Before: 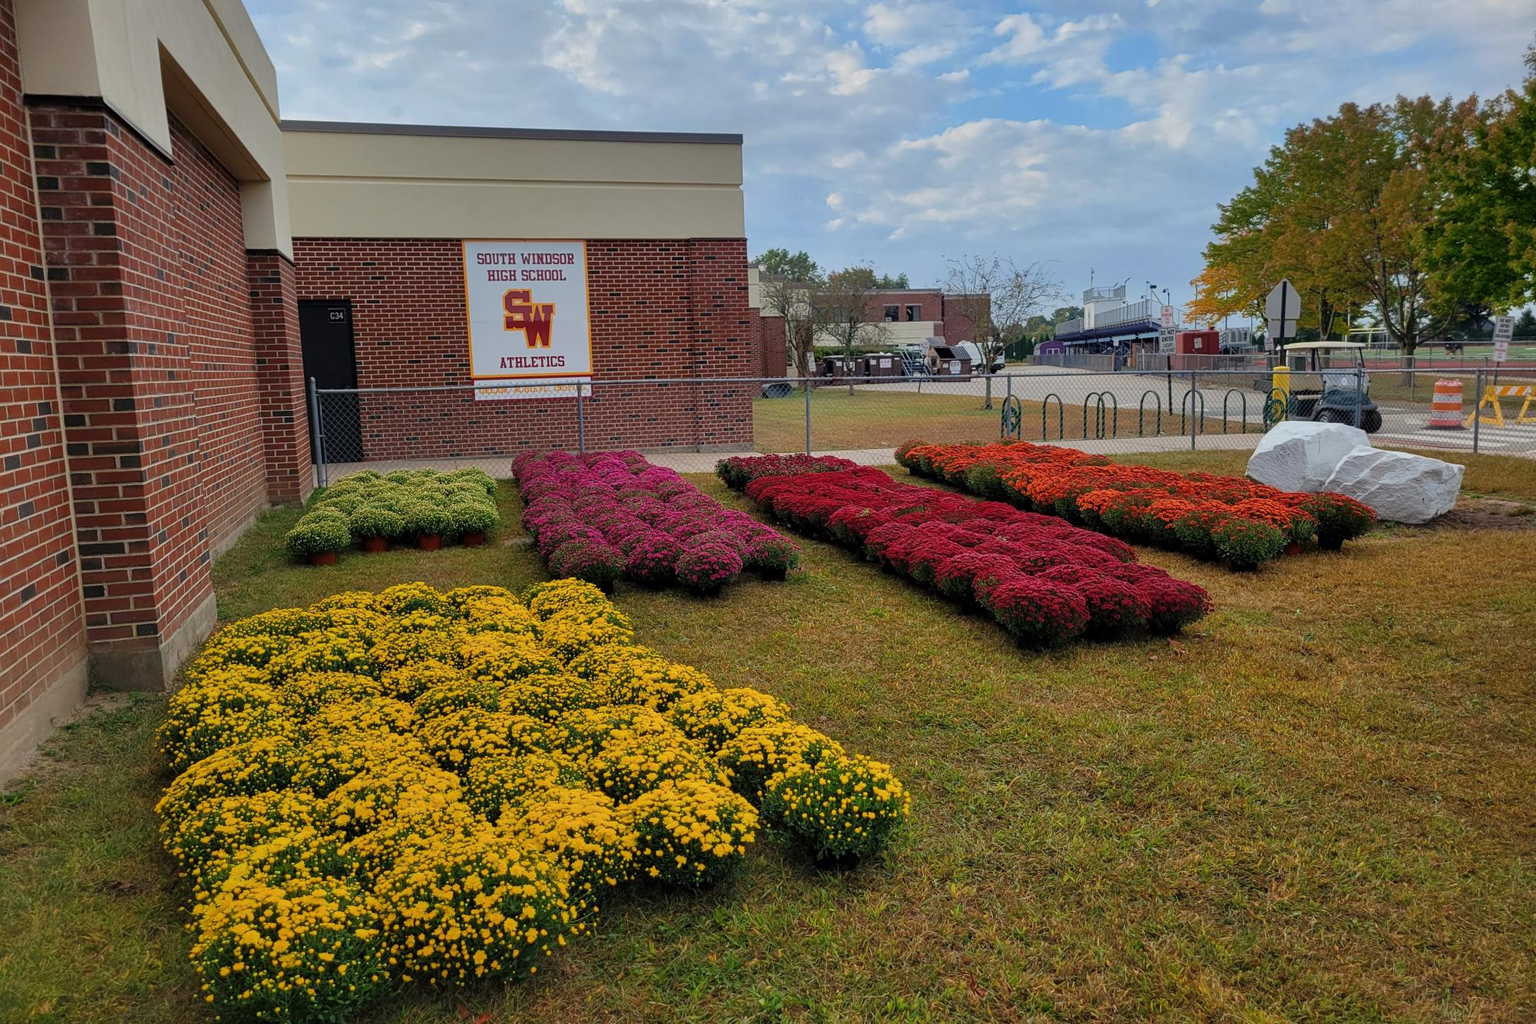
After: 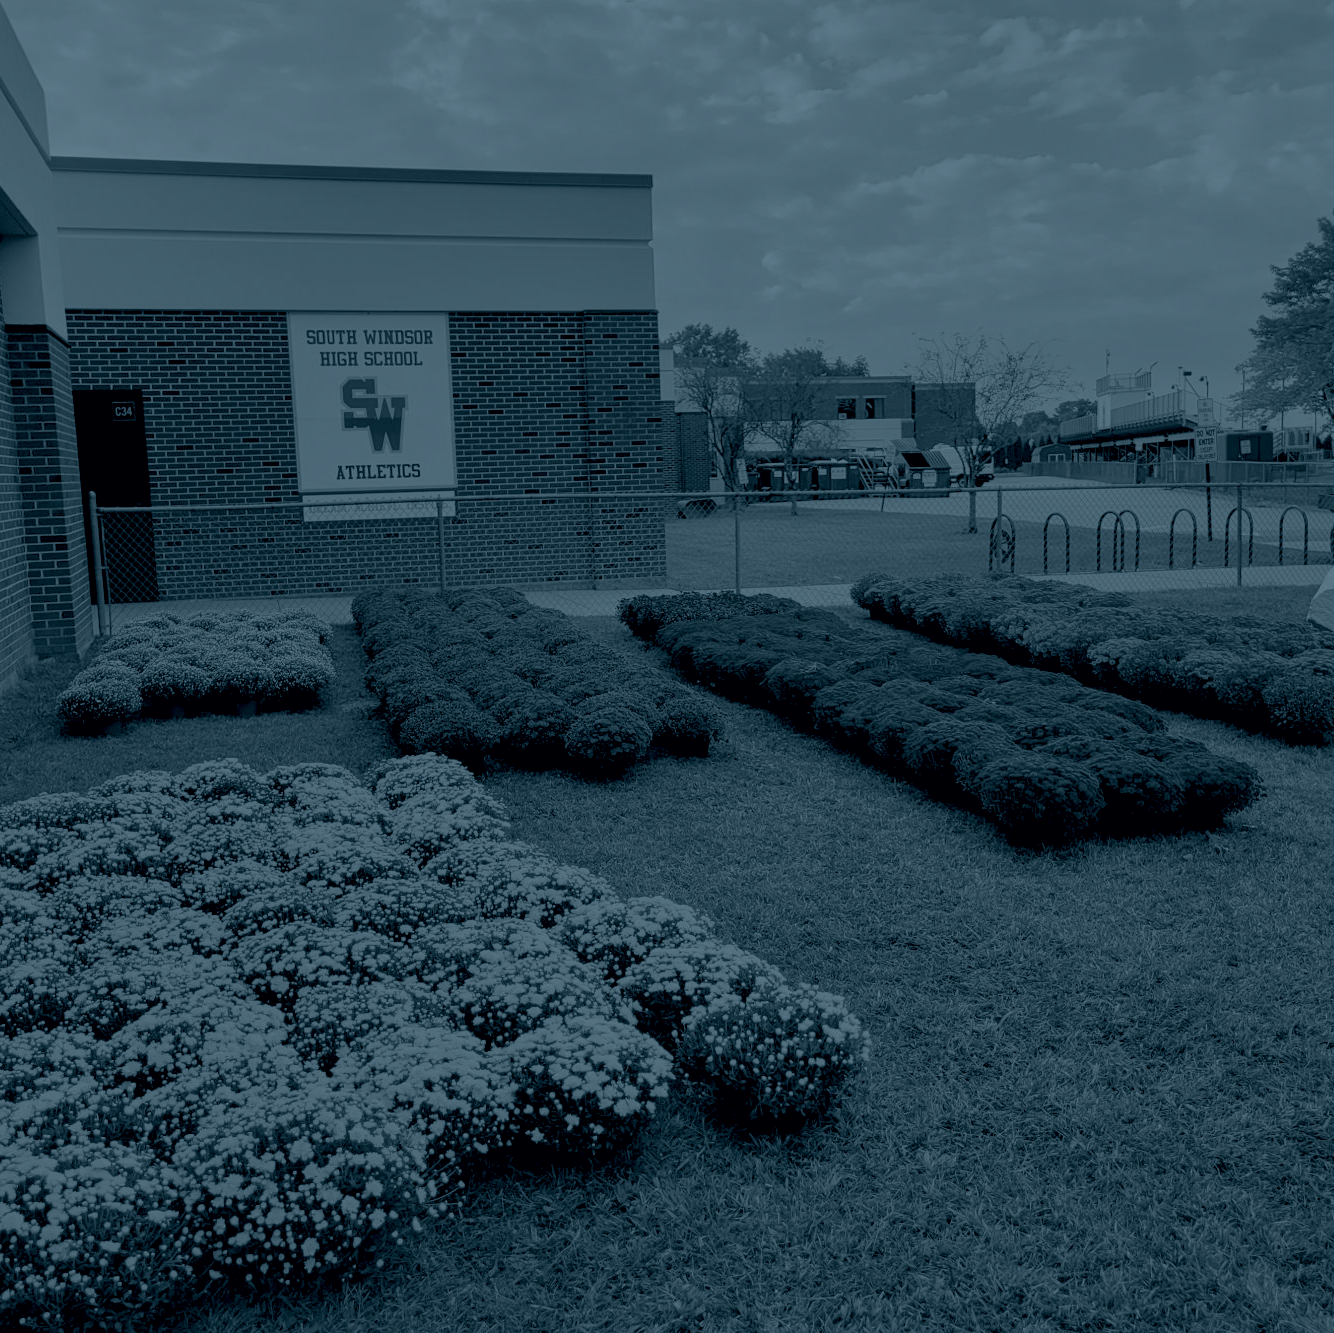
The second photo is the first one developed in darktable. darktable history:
crop and rotate: left 15.754%, right 17.579%
colorize: hue 194.4°, saturation 29%, source mix 61.75%, lightness 3.98%, version 1
levels: levels [0.093, 0.434, 0.988]
